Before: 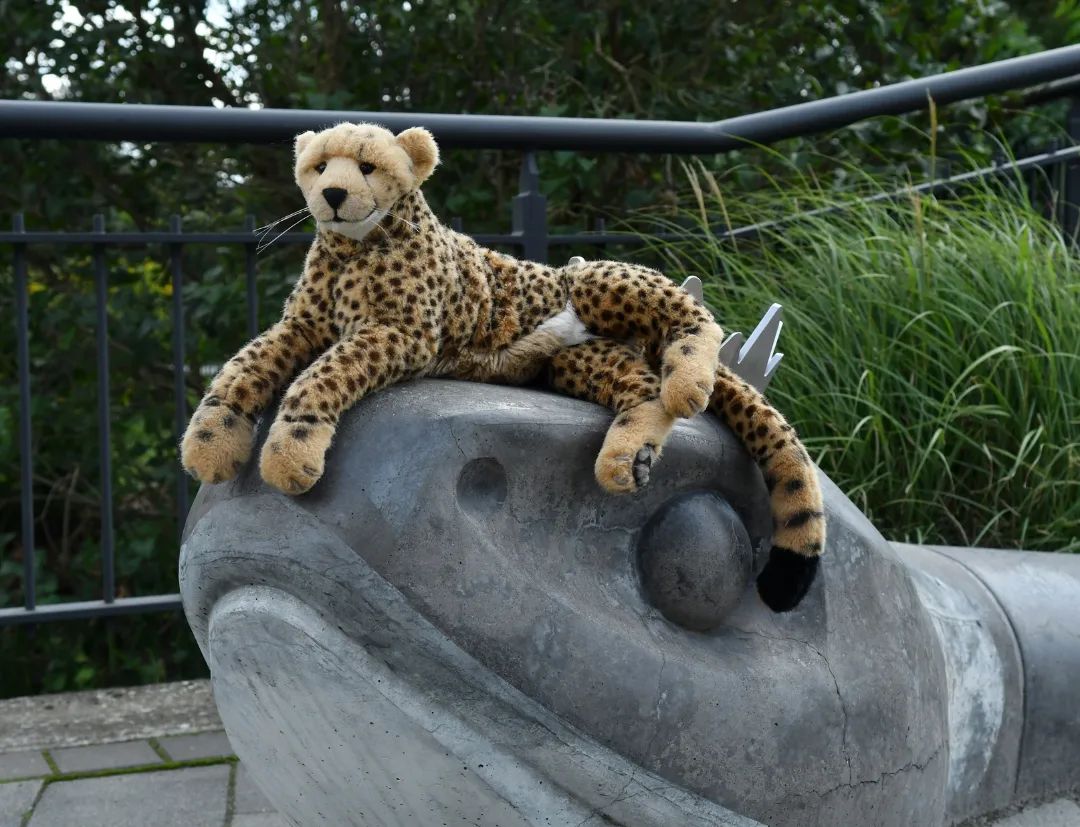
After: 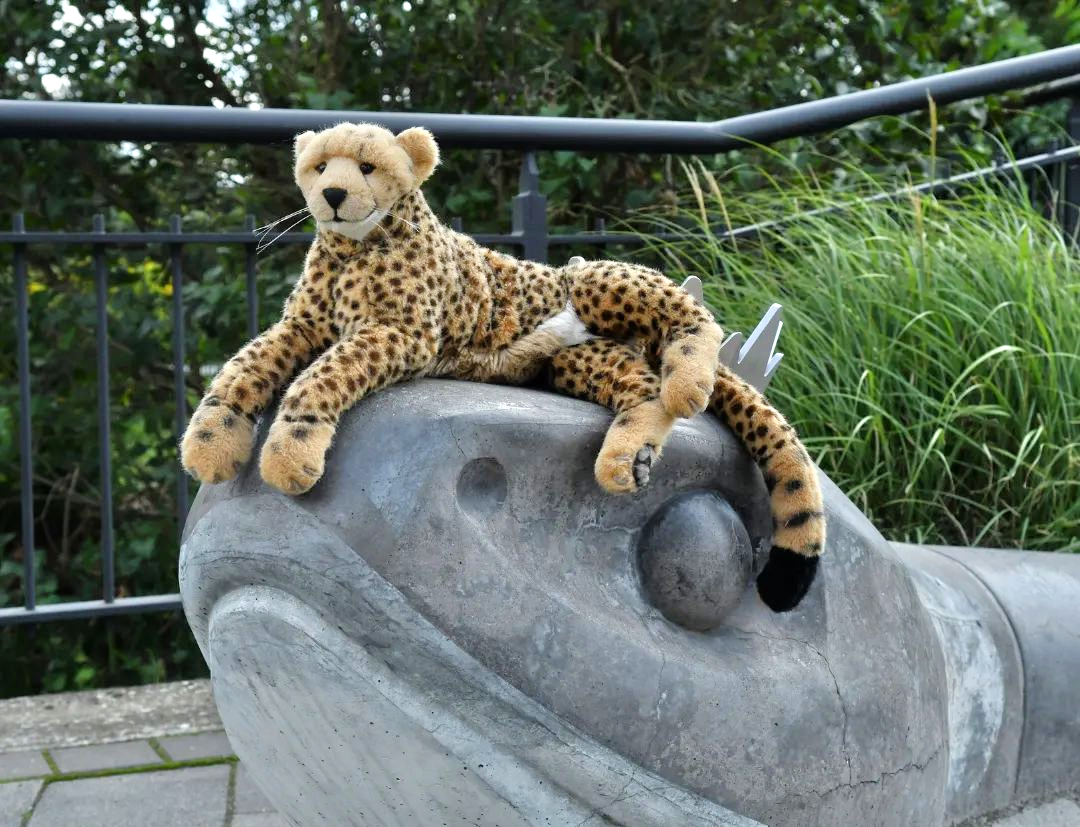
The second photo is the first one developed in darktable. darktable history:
tone equalizer: -7 EV 0.15 EV, -6 EV 0.601 EV, -5 EV 1.11 EV, -4 EV 1.31 EV, -3 EV 1.17 EV, -2 EV 0.6 EV, -1 EV 0.168 EV, luminance estimator HSV value / RGB max
